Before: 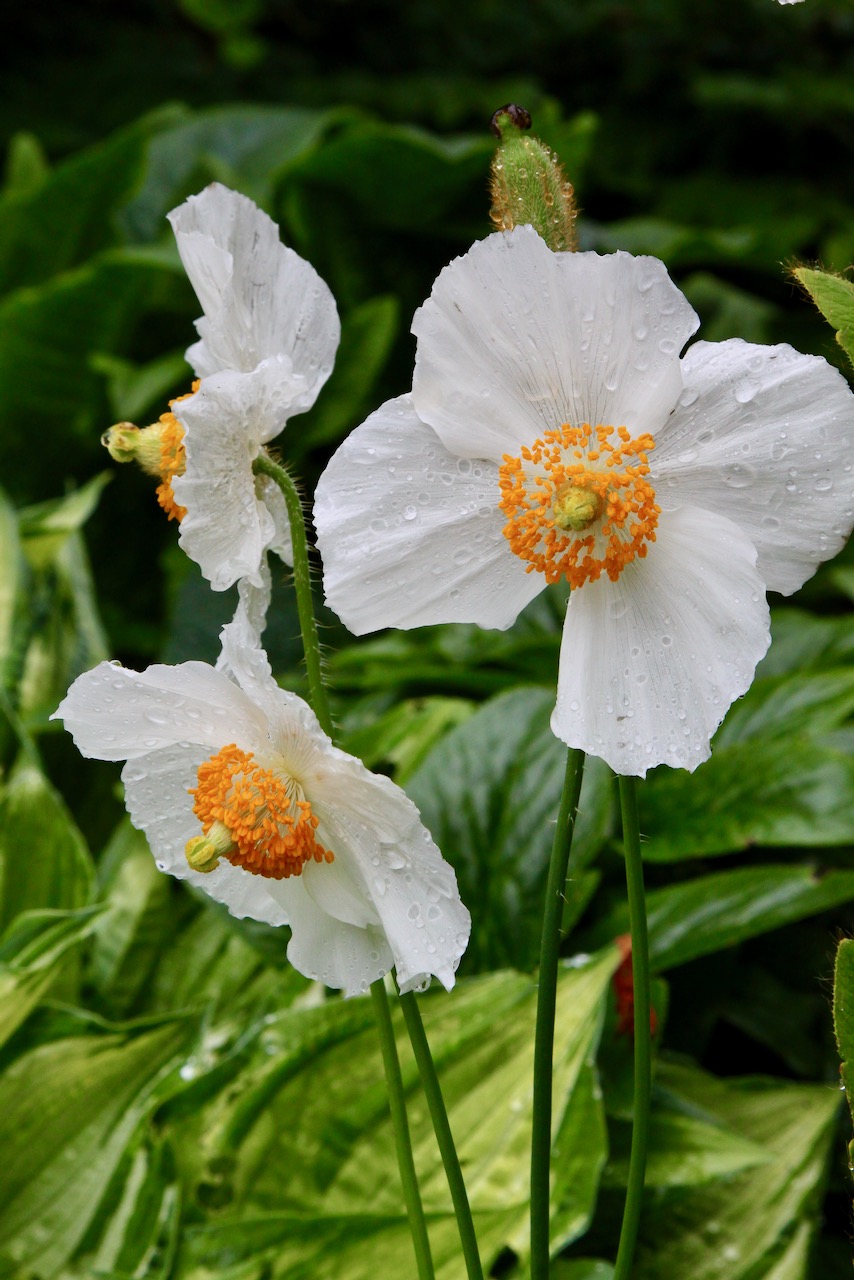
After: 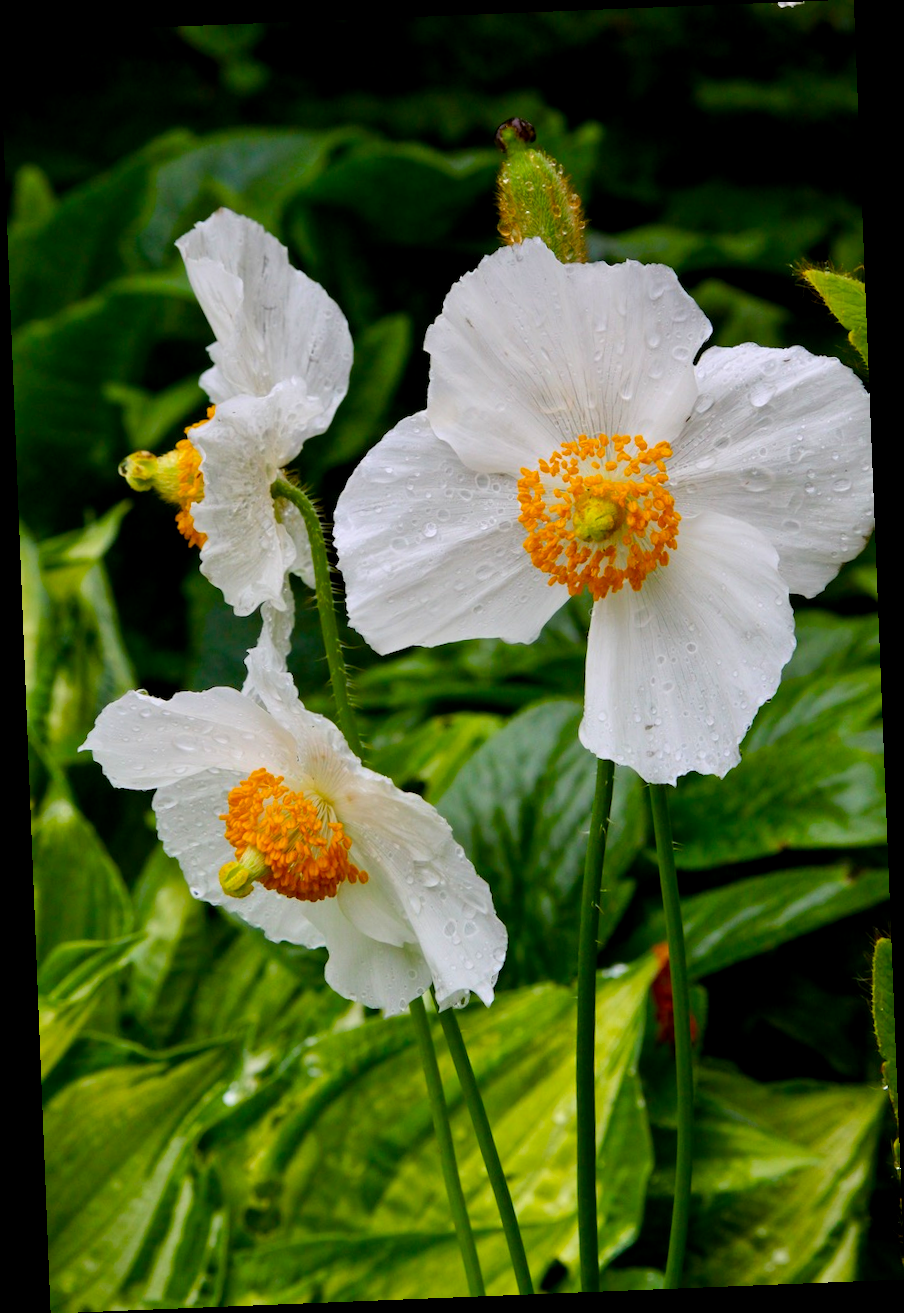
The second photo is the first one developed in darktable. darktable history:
rotate and perspective: rotation -2.29°, automatic cropping off
color balance rgb: perceptual saturation grading › global saturation 25%, global vibrance 20%
